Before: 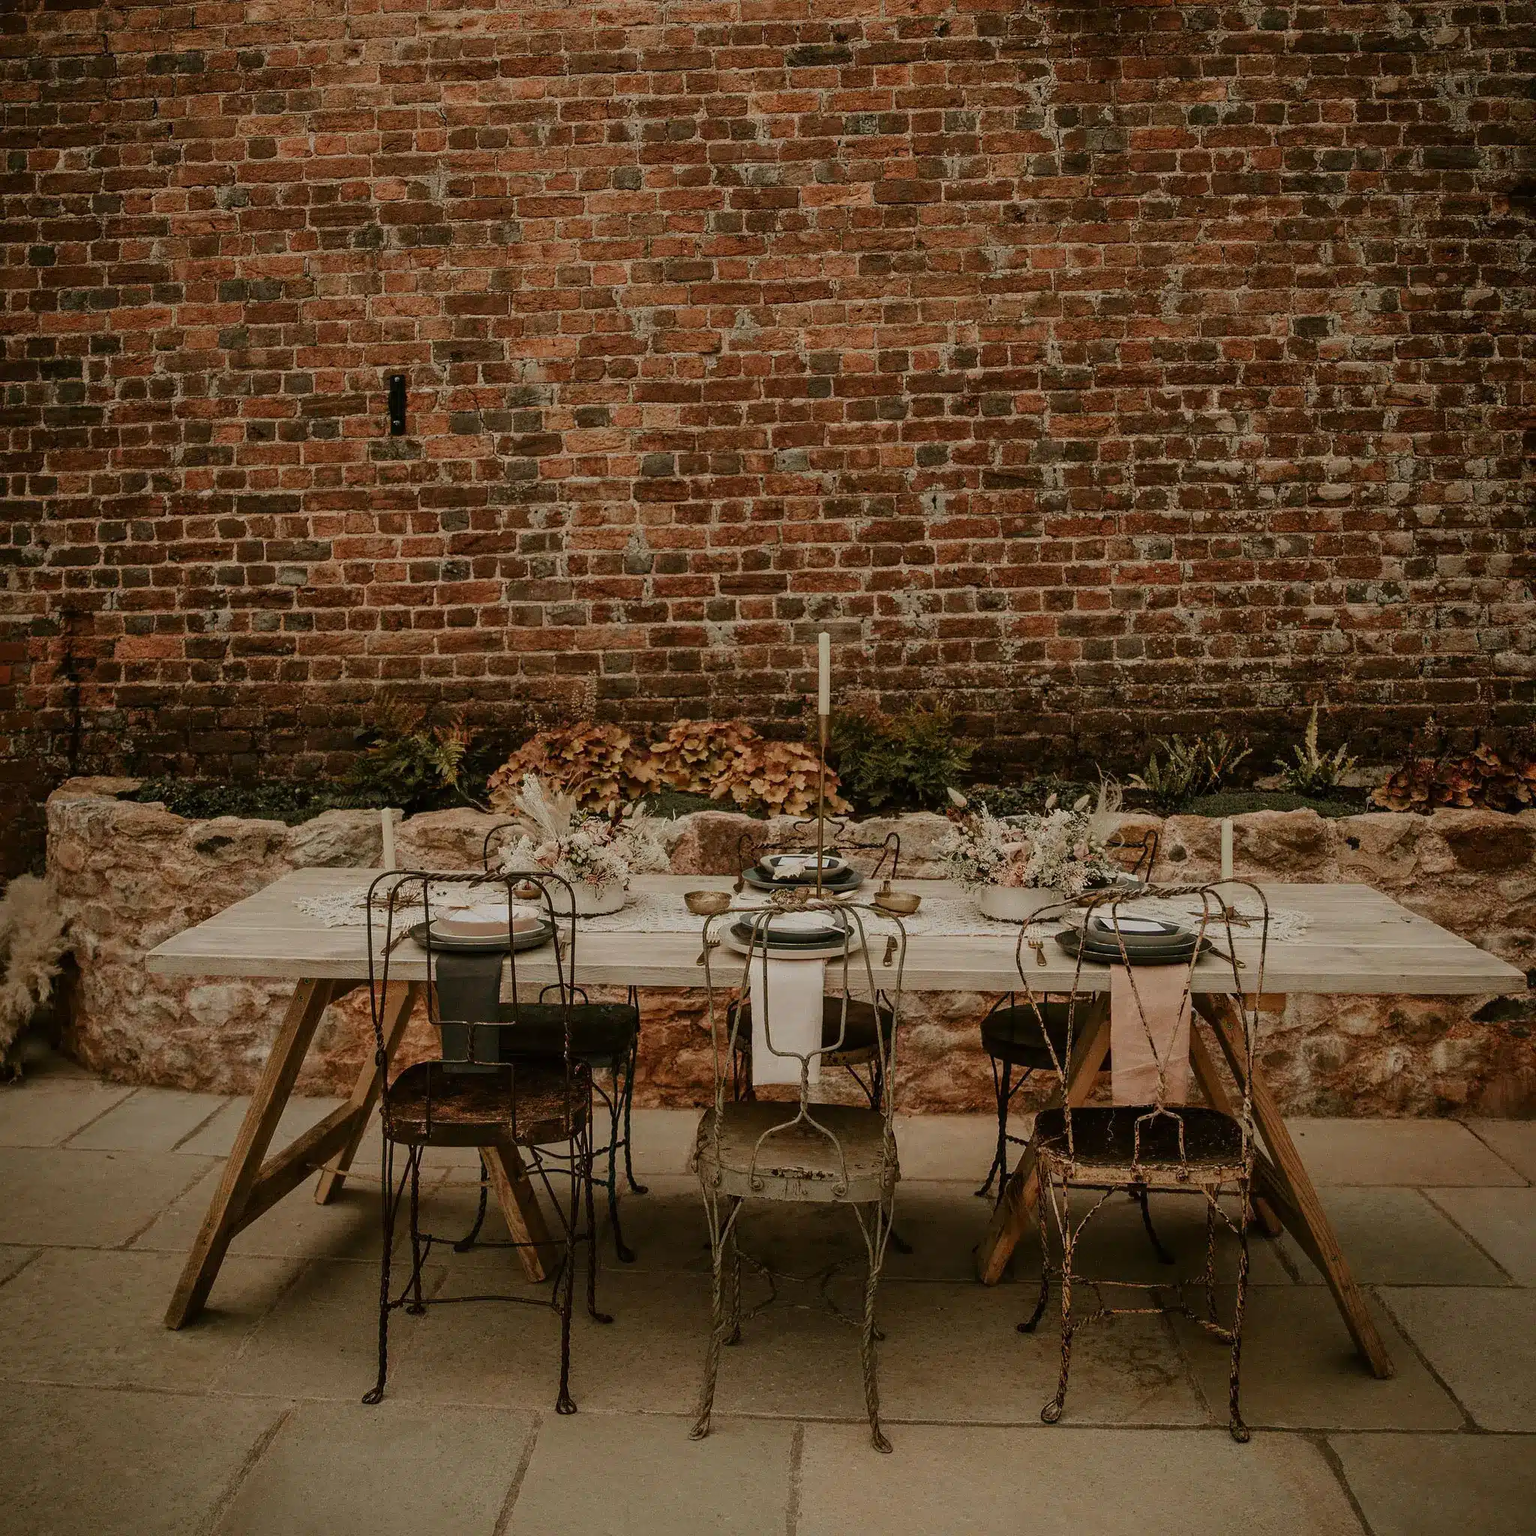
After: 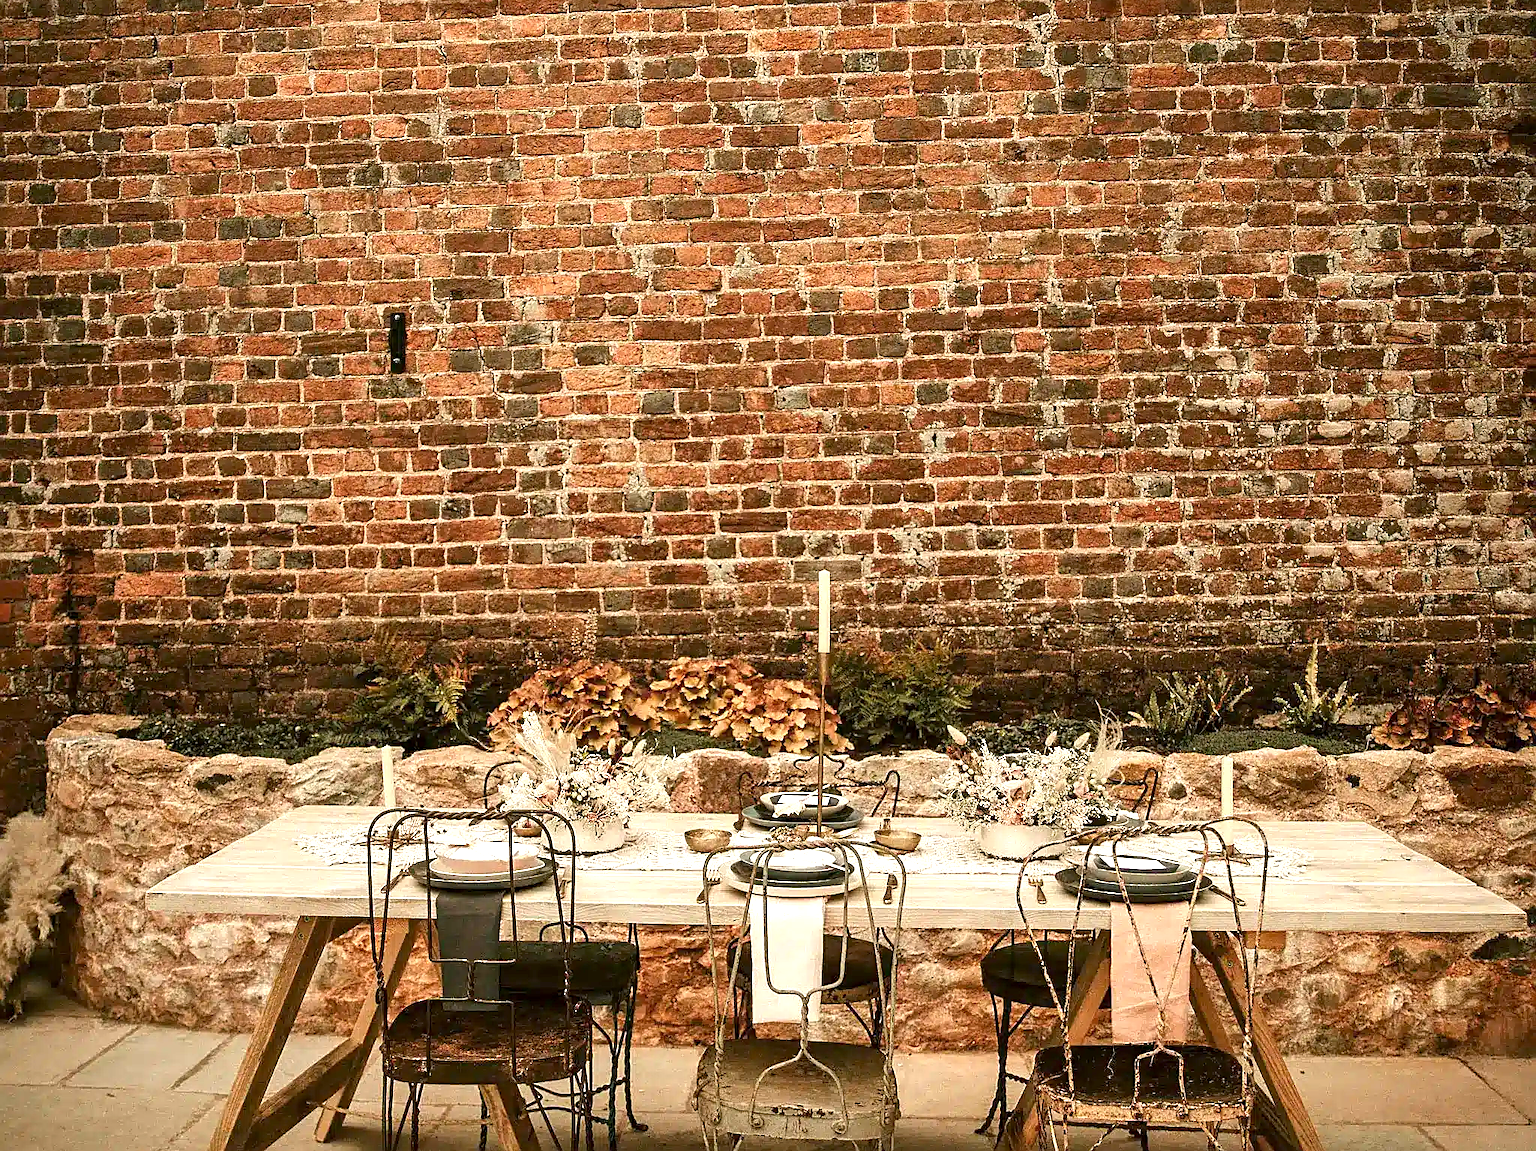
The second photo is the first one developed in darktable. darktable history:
exposure: black level correction 0.001, exposure 1.645 EV, compensate exposure bias true, compensate highlight preservation false
crop: top 4.081%, bottom 20.958%
sharpen: on, module defaults
